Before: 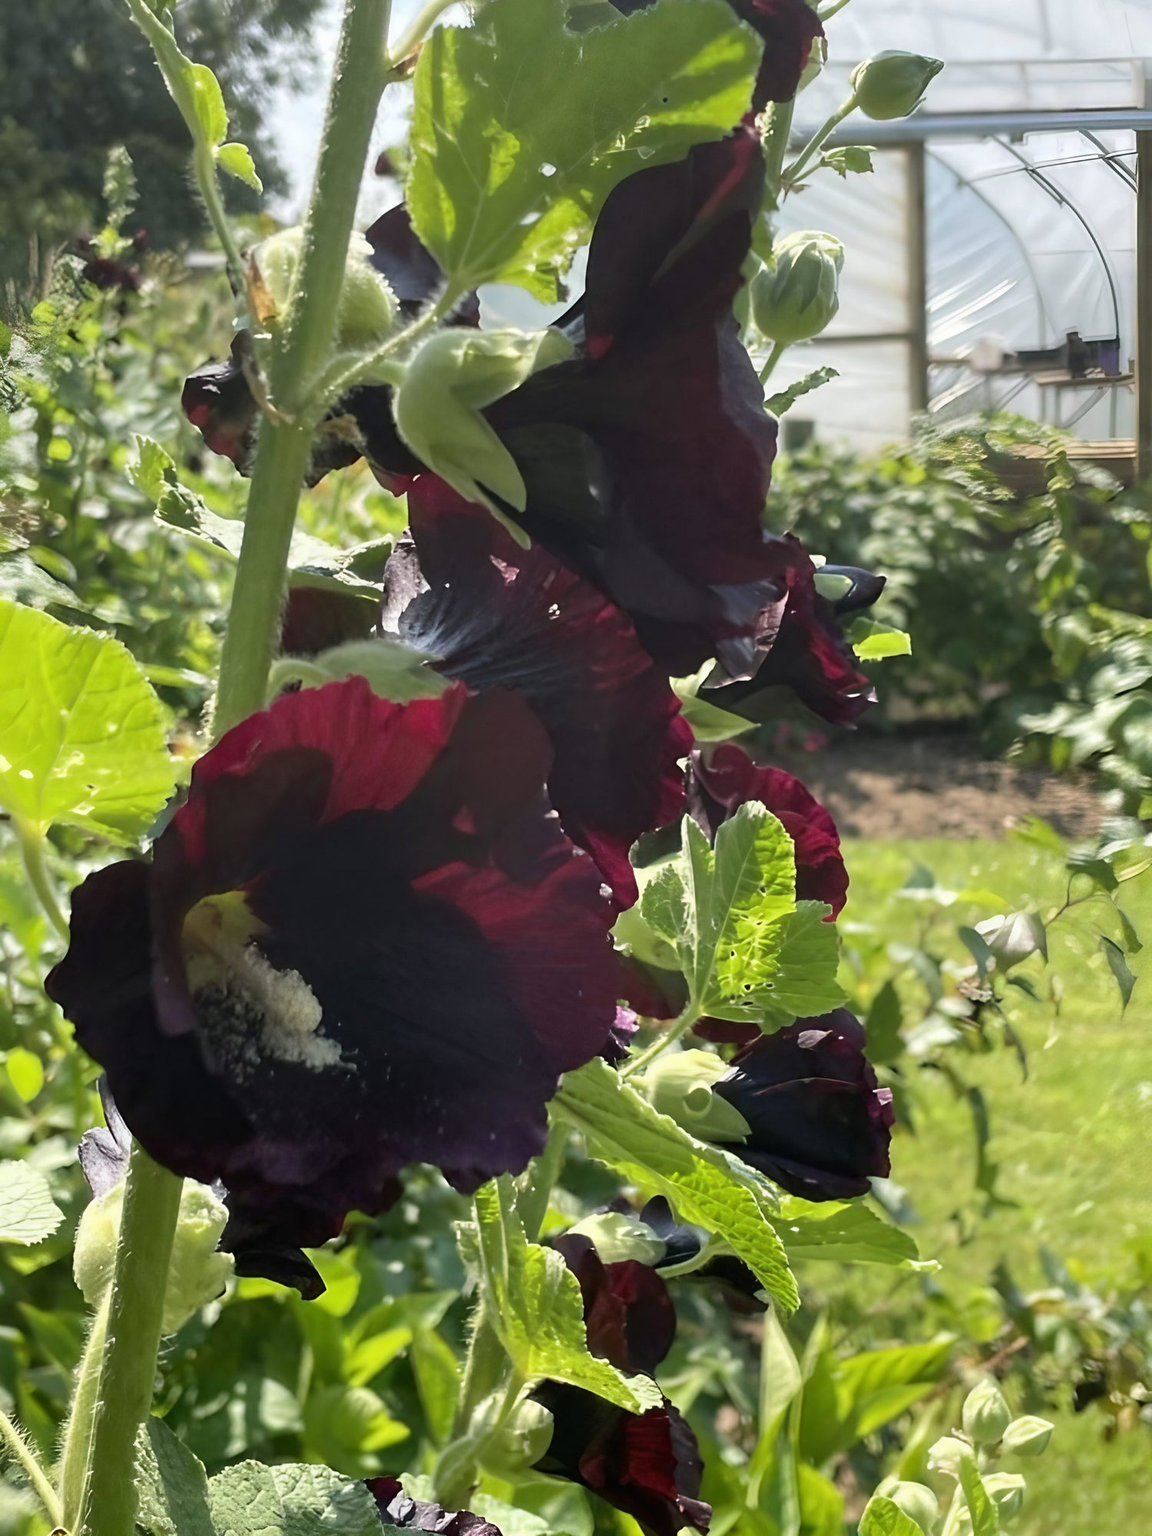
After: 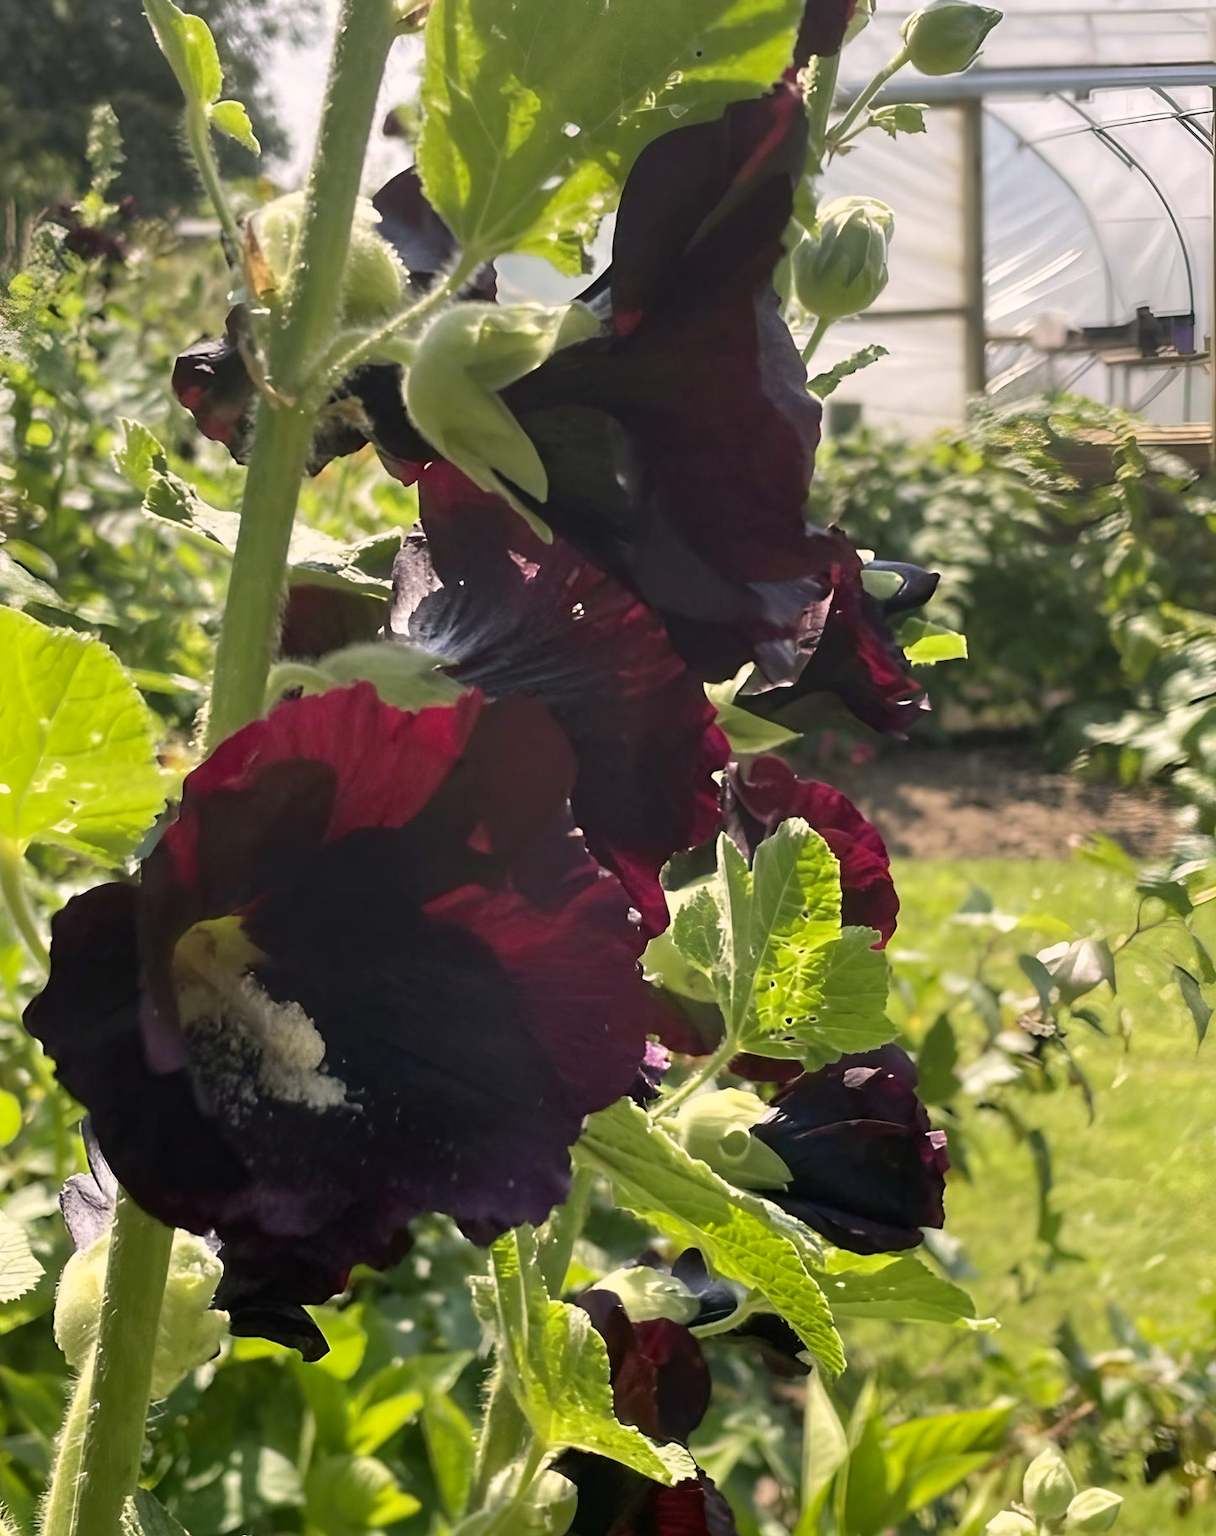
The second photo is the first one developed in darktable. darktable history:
color correction: highlights a* 5.83, highlights b* 4.8
crop: left 2.122%, top 3.306%, right 0.993%, bottom 4.908%
